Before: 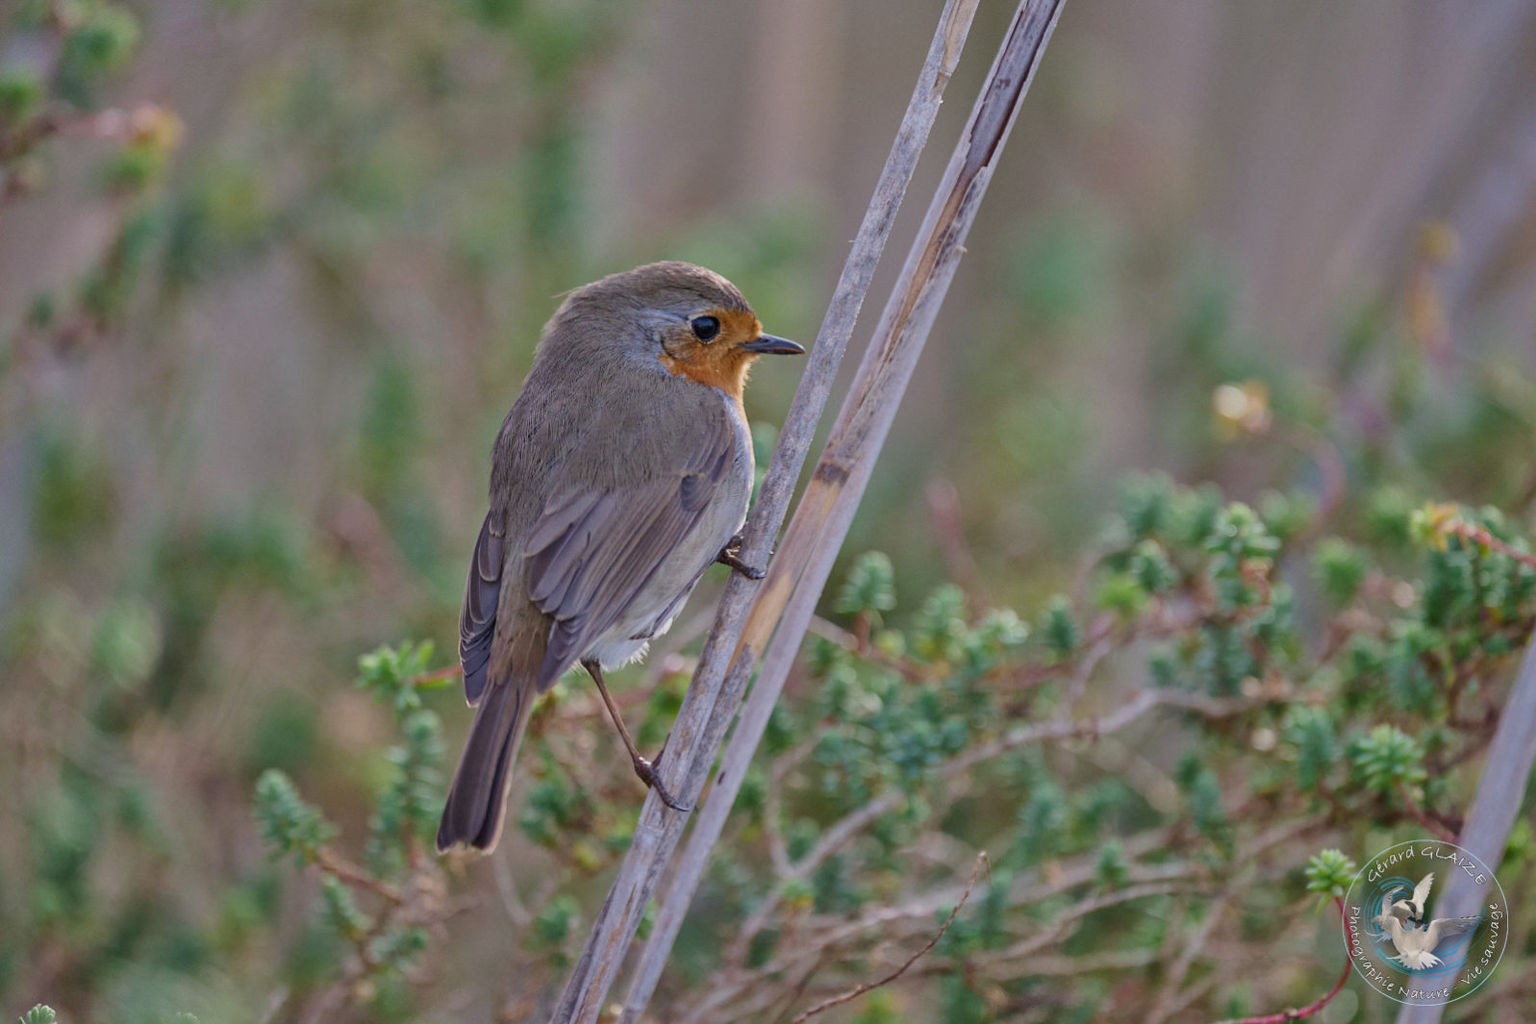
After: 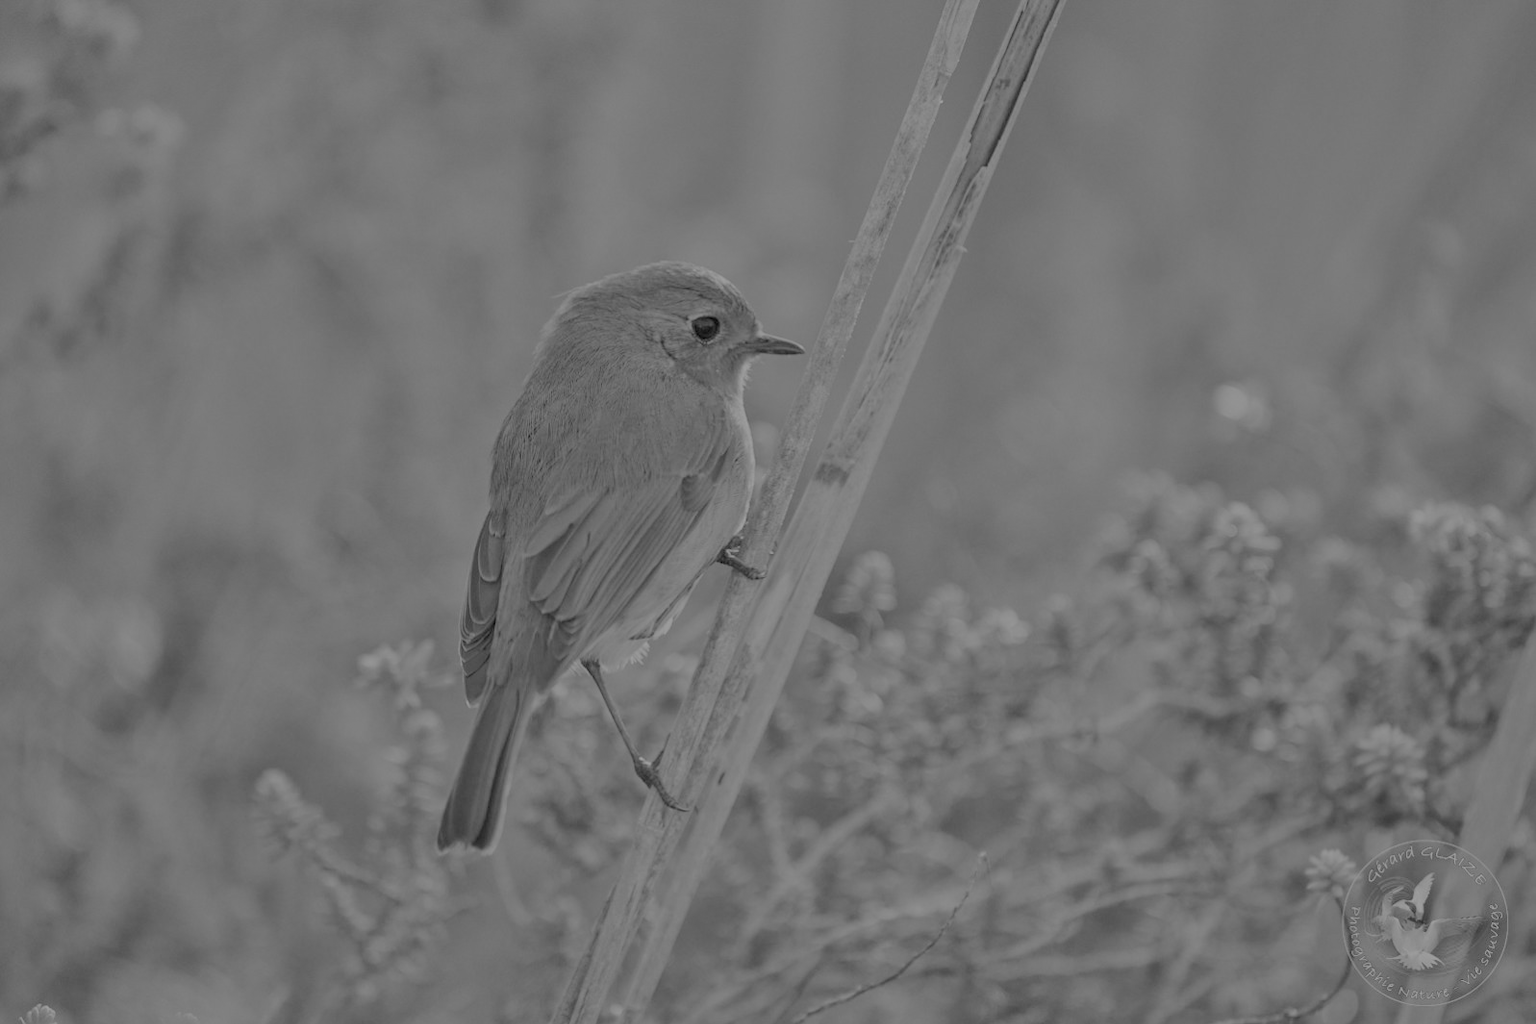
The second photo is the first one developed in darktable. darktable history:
filmic rgb: black relative exposure -16 EV, white relative exposure 8 EV, threshold 3 EV, hardness 4.17, latitude 50%, contrast 0.5, color science v5 (2021), contrast in shadows safe, contrast in highlights safe, enable highlight reconstruction true
color correction: highlights a* 10.32, highlights b* 14.66, shadows a* -9.59, shadows b* -15.02
monochrome: on, module defaults
